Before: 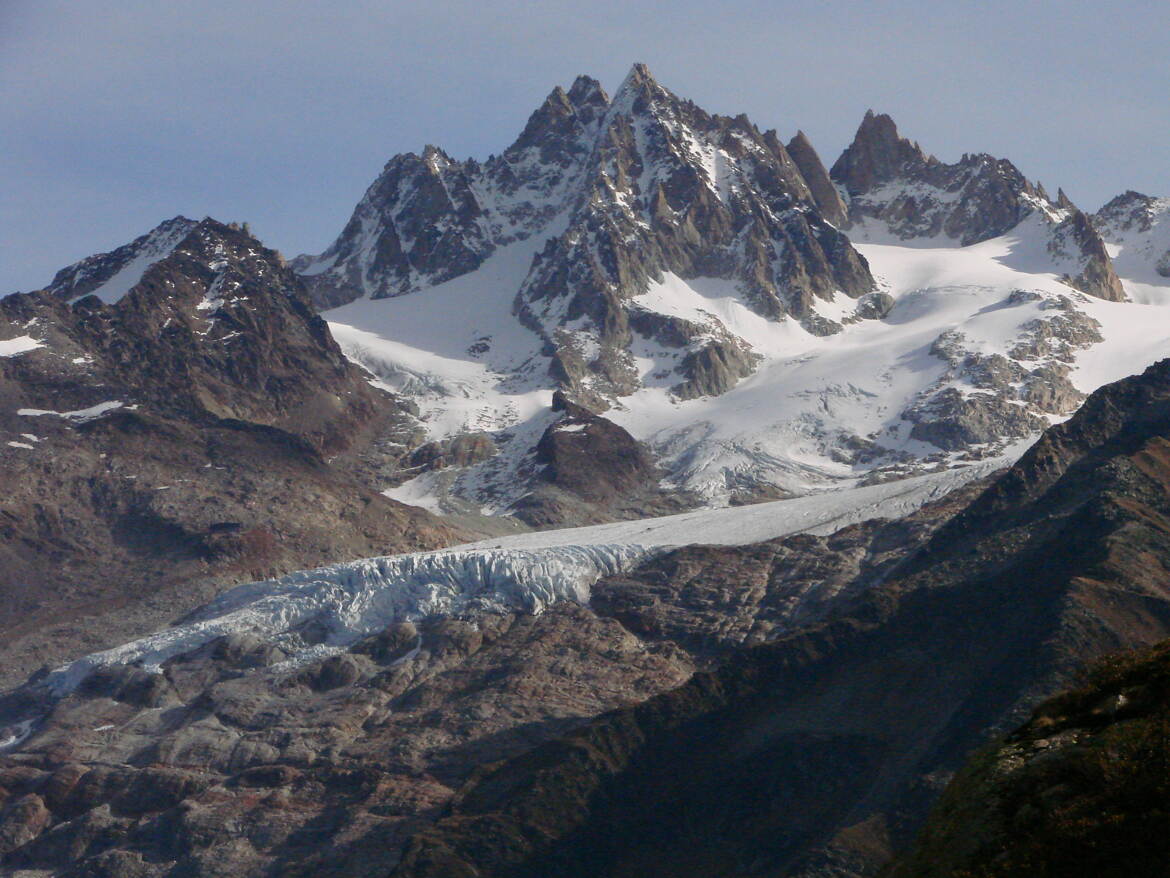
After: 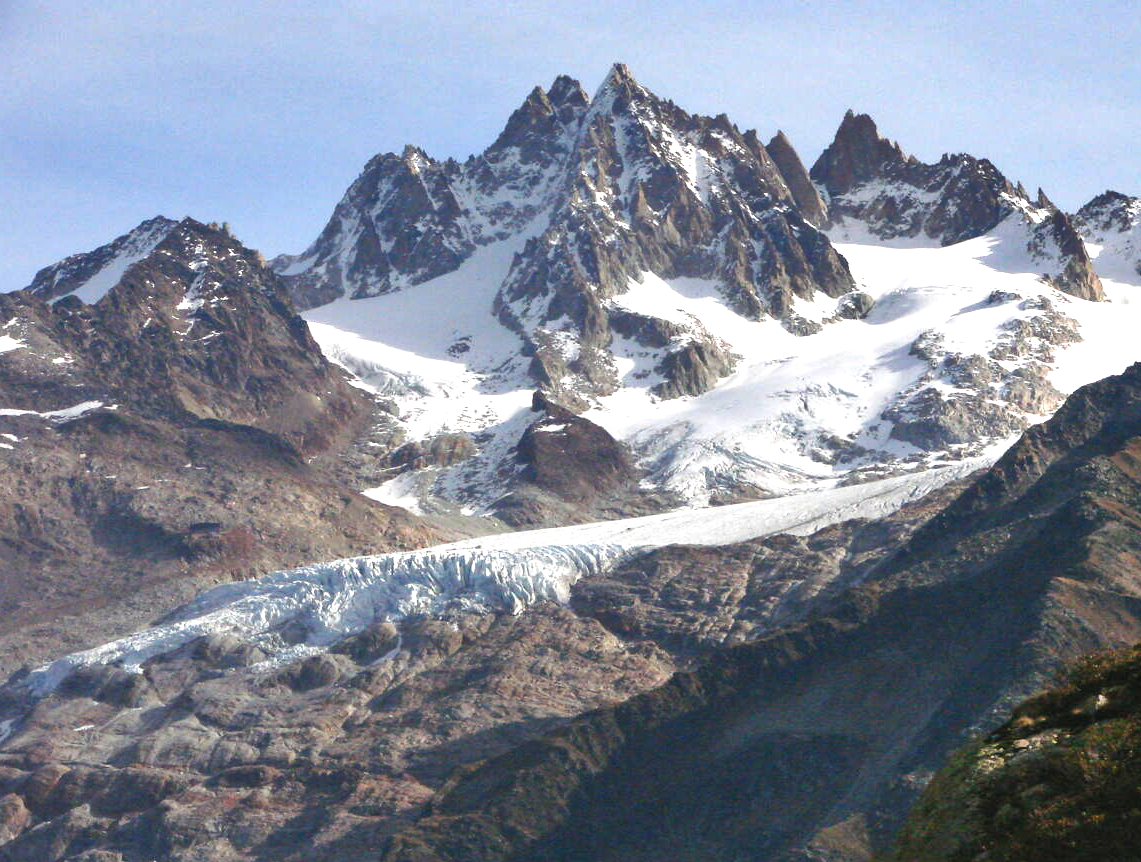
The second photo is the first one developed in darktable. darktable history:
exposure: black level correction -0.002, exposure 1.111 EV, compensate highlight preservation false
shadows and highlights: low approximation 0.01, soften with gaussian
crop and rotate: left 1.715%, right 0.73%, bottom 1.716%
